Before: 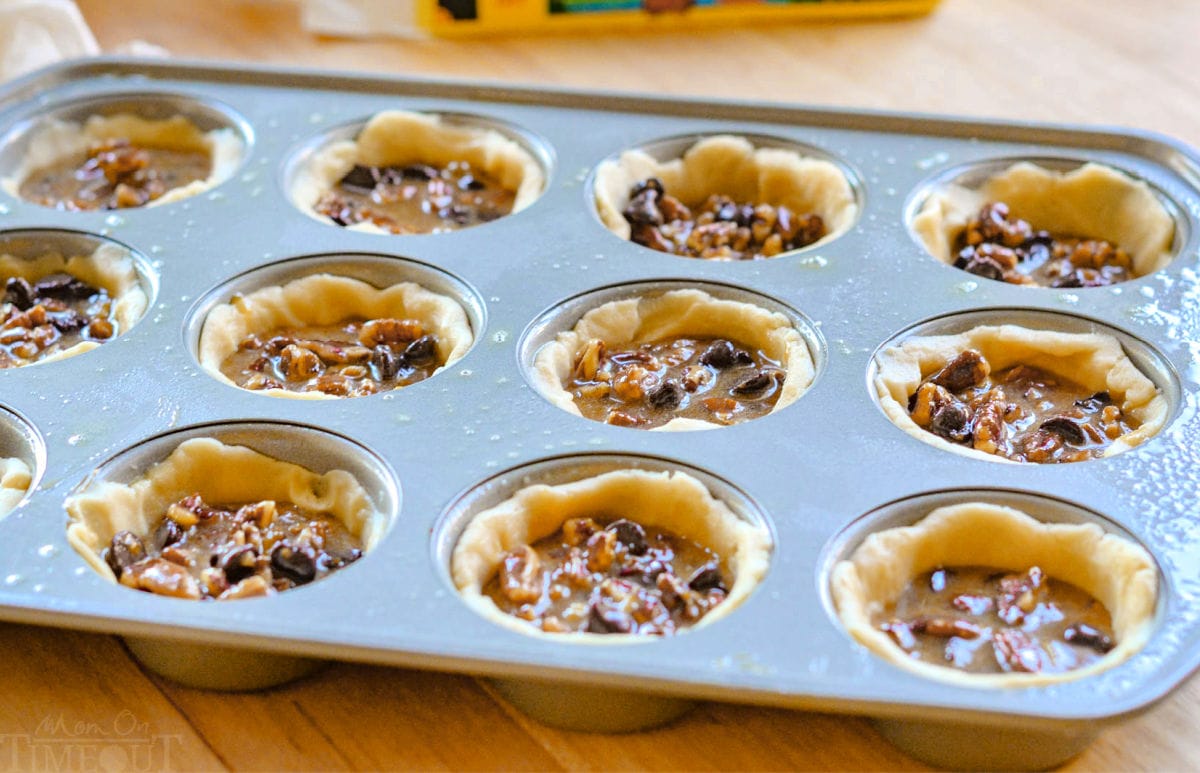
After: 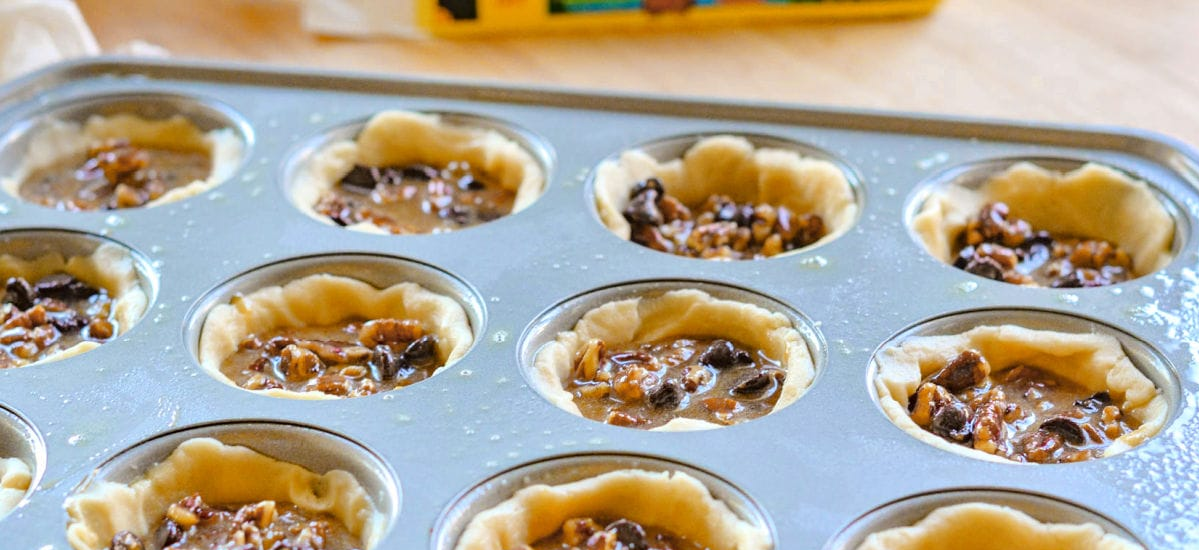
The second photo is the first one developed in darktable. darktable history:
crop: right 0%, bottom 28.776%
